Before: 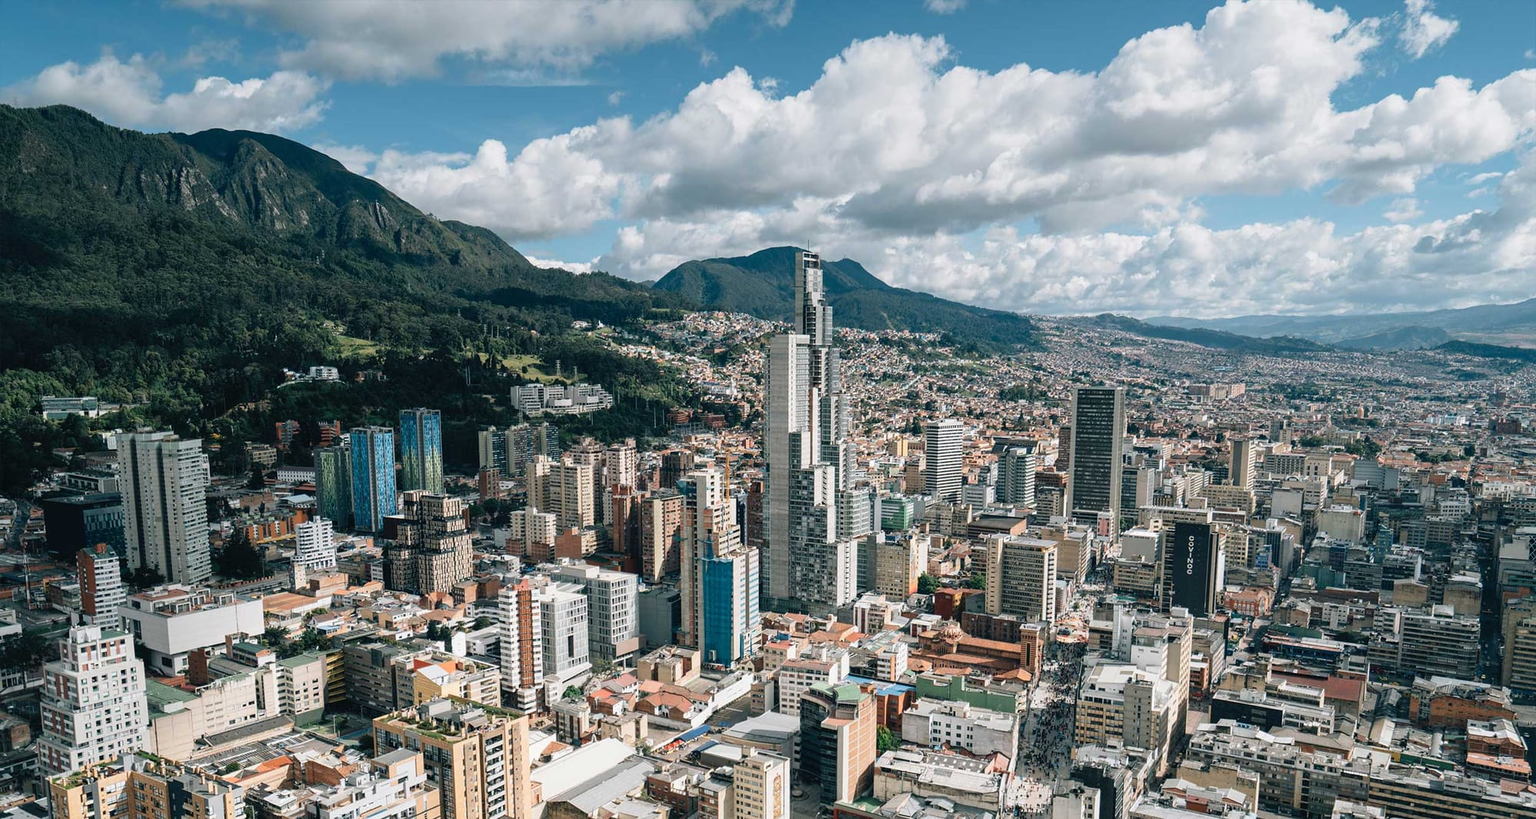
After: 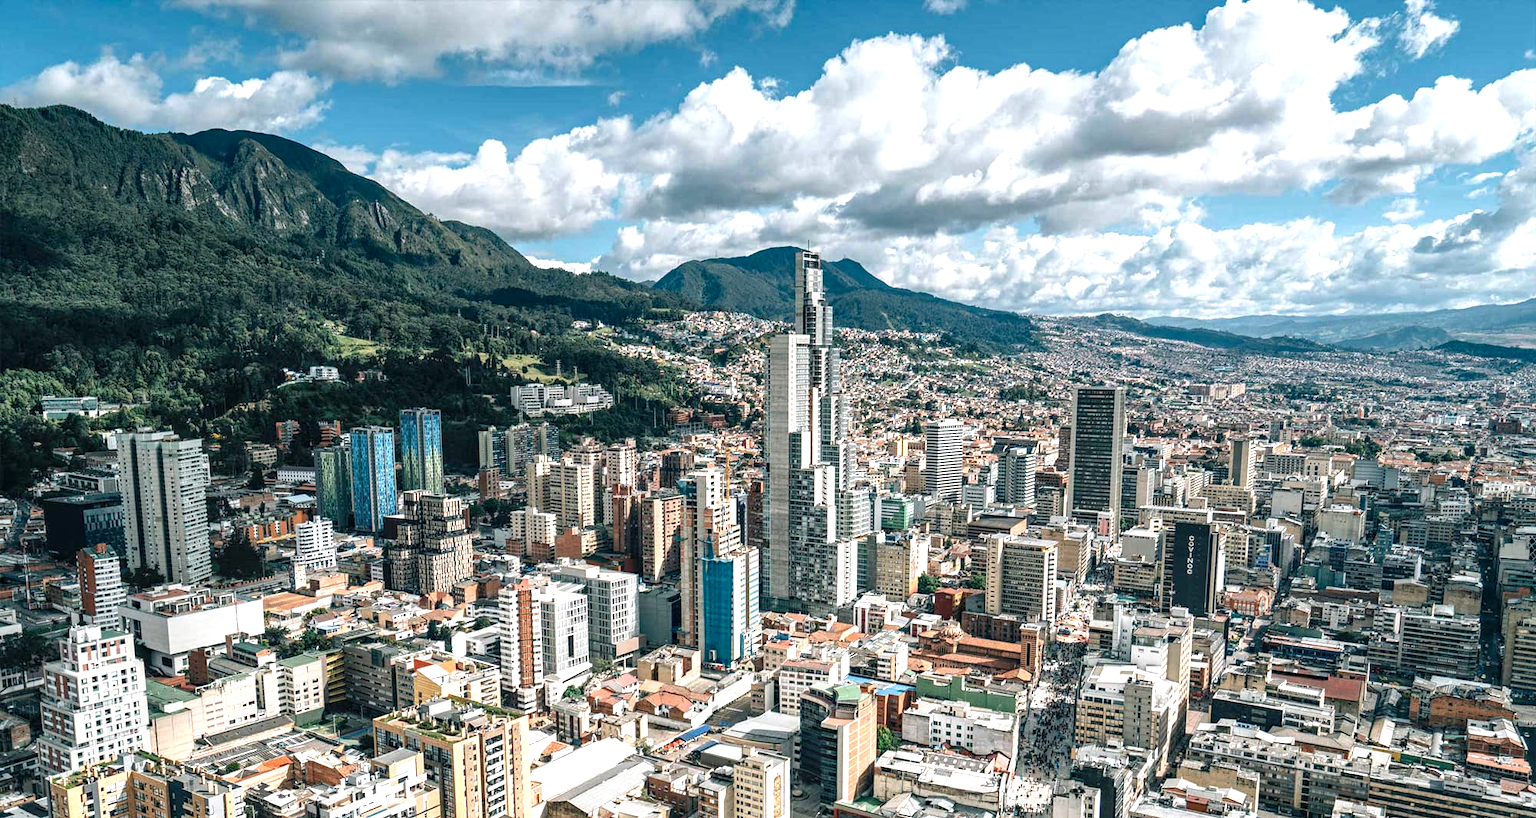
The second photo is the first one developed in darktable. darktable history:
haze removal: compatibility mode true, adaptive false
exposure: black level correction 0, exposure 0.6 EV, compensate highlight preservation false
local contrast: detail 130%
shadows and highlights: shadows 37.27, highlights -28.18, soften with gaussian
